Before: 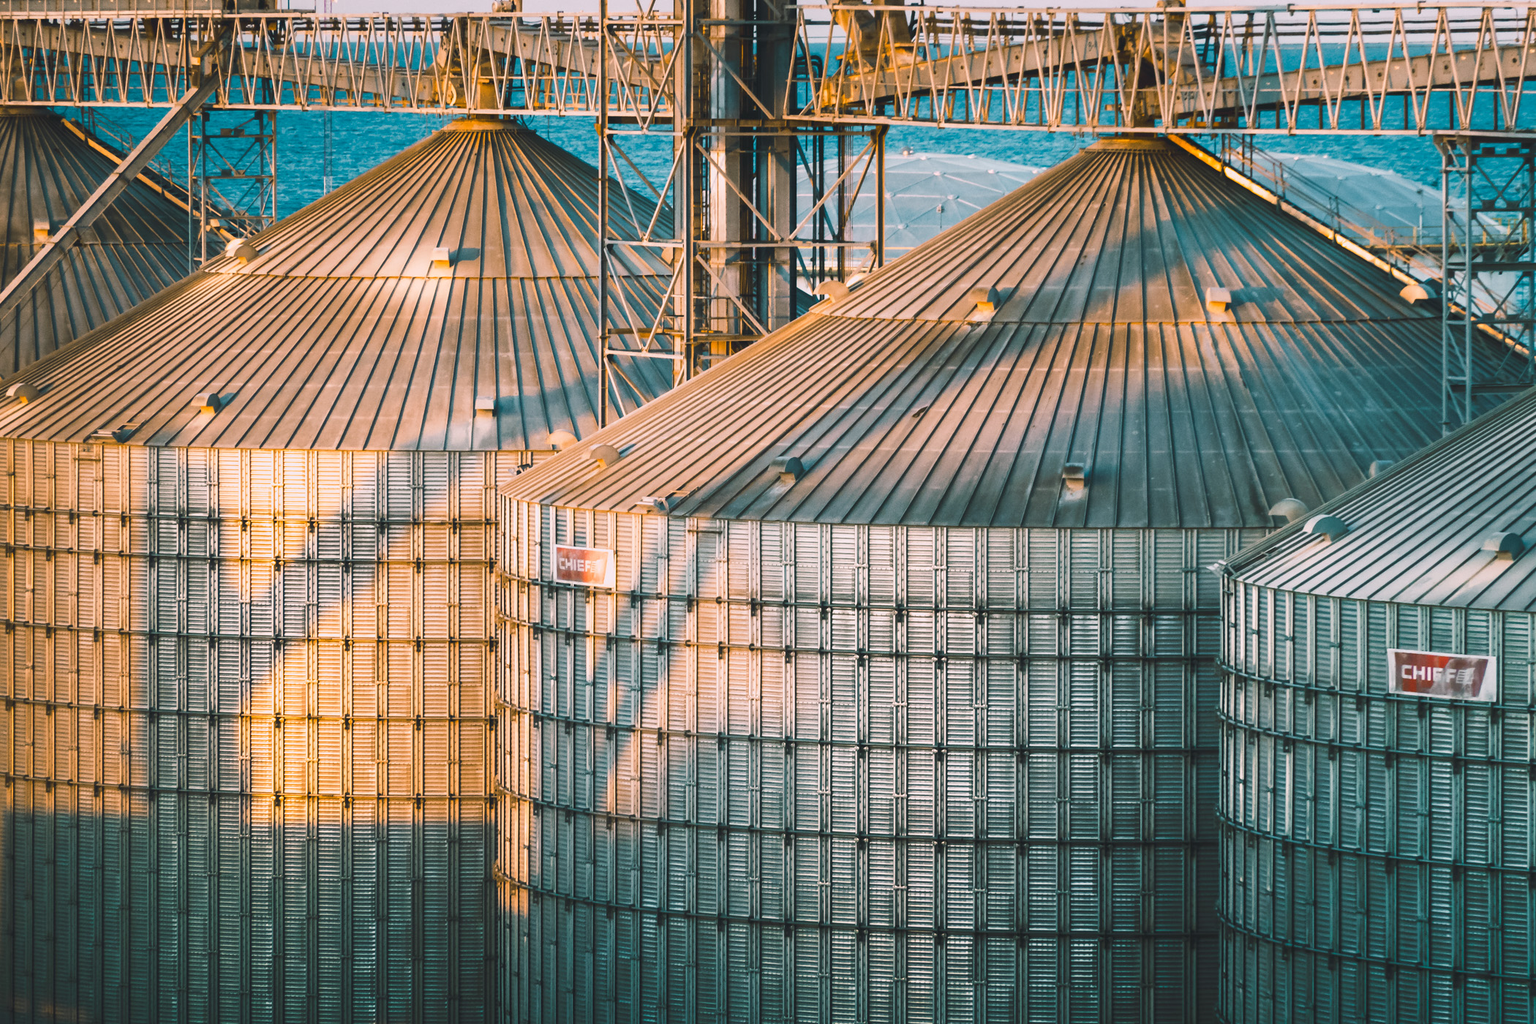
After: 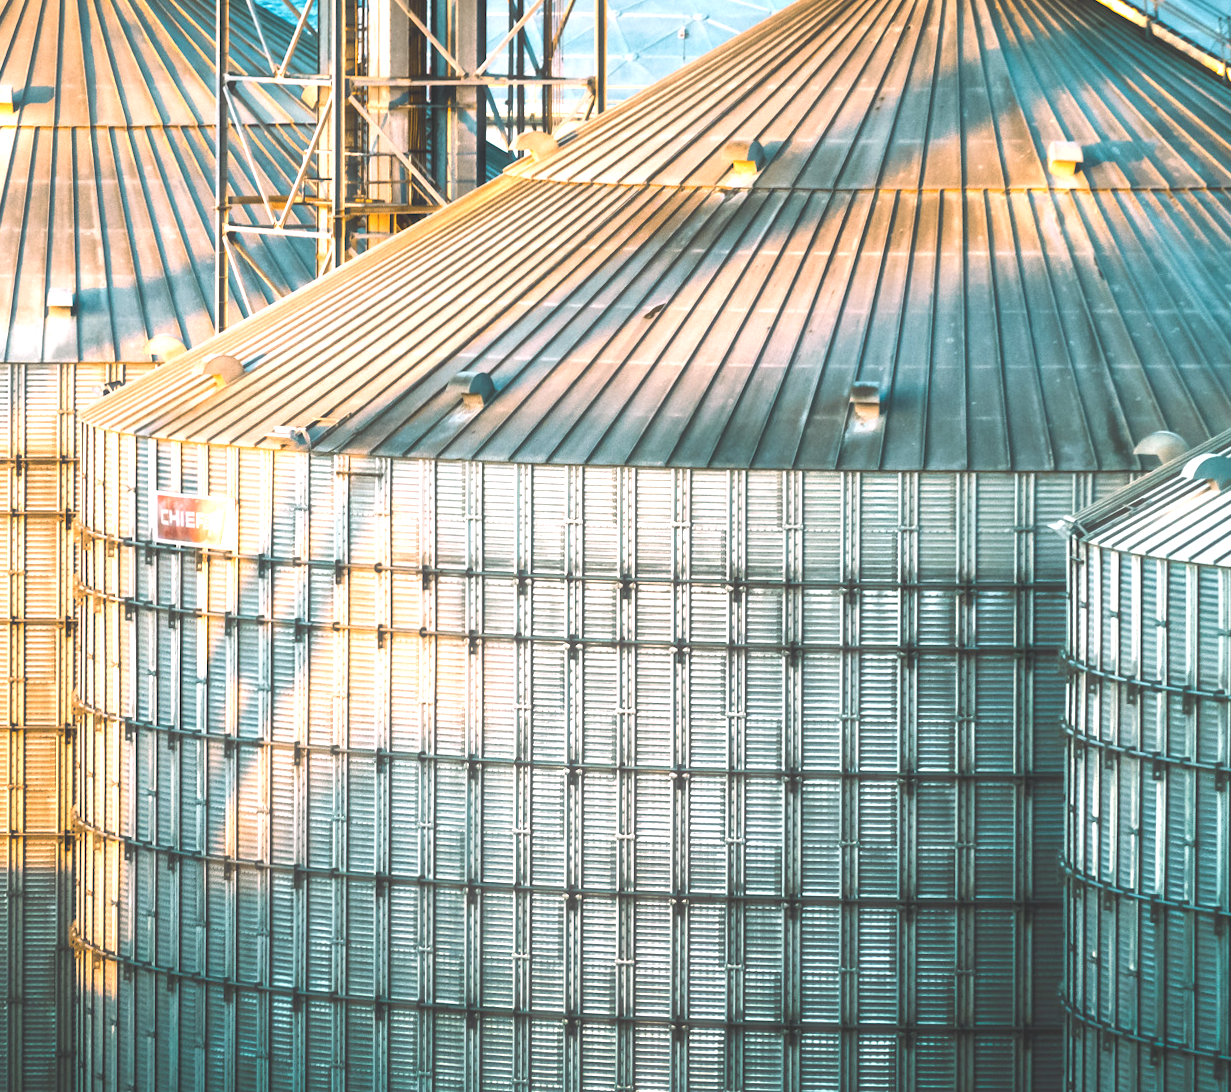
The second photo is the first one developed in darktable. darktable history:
rotate and perspective: rotation 0.192°, lens shift (horizontal) -0.015, crop left 0.005, crop right 0.996, crop top 0.006, crop bottom 0.99
exposure: black level correction 0, exposure 0.953 EV, compensate exposure bias true, compensate highlight preservation false
crop and rotate: left 28.256%, top 17.734%, right 12.656%, bottom 3.573%
rgb curve: mode RGB, independent channels
color correction: highlights a* -2.73, highlights b* -2.09, shadows a* 2.41, shadows b* 2.73
haze removal: strength -0.05
